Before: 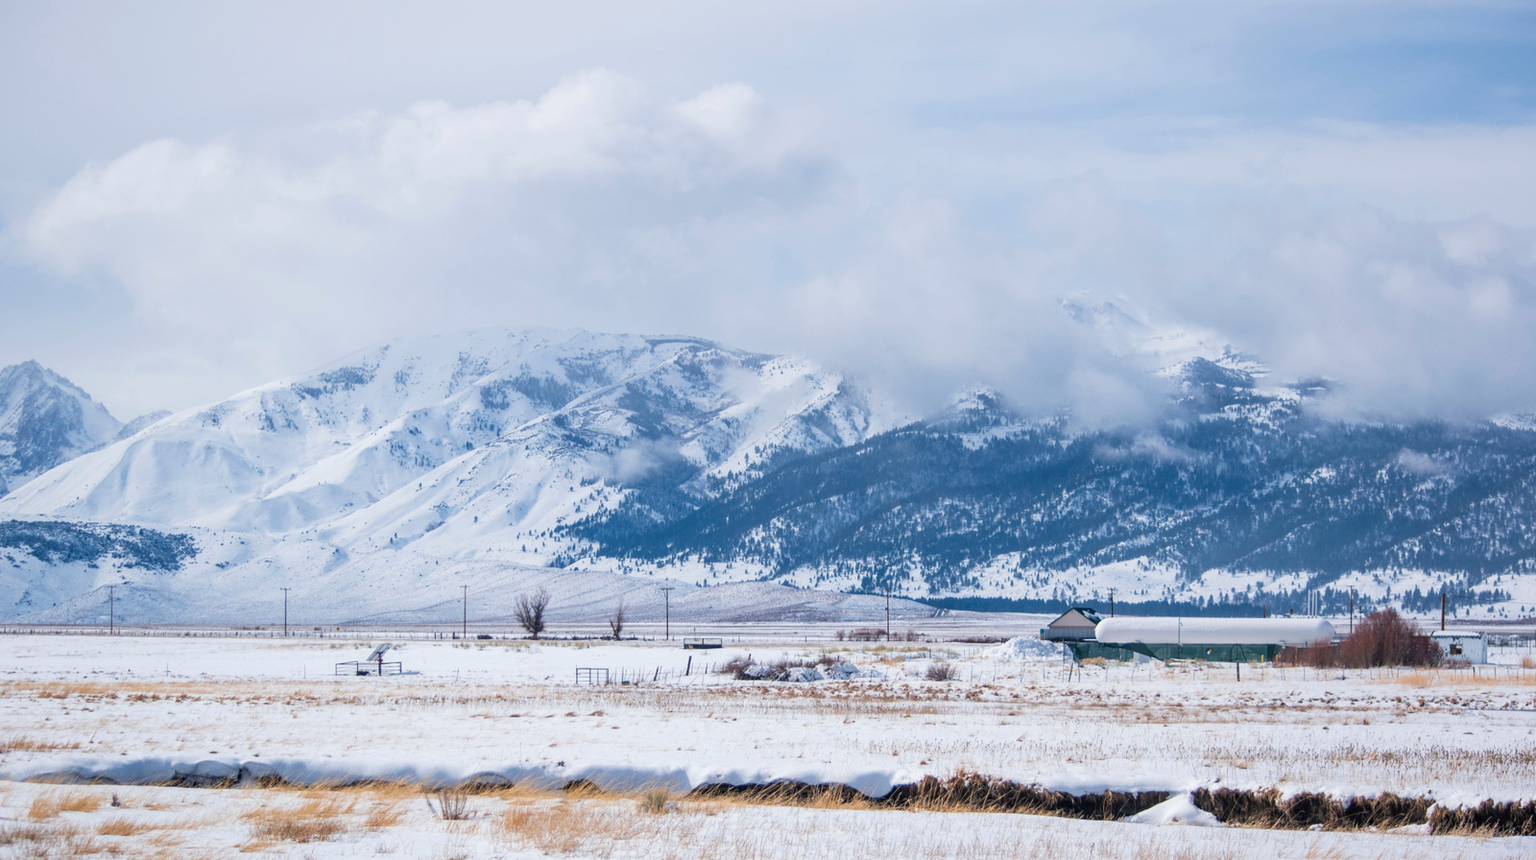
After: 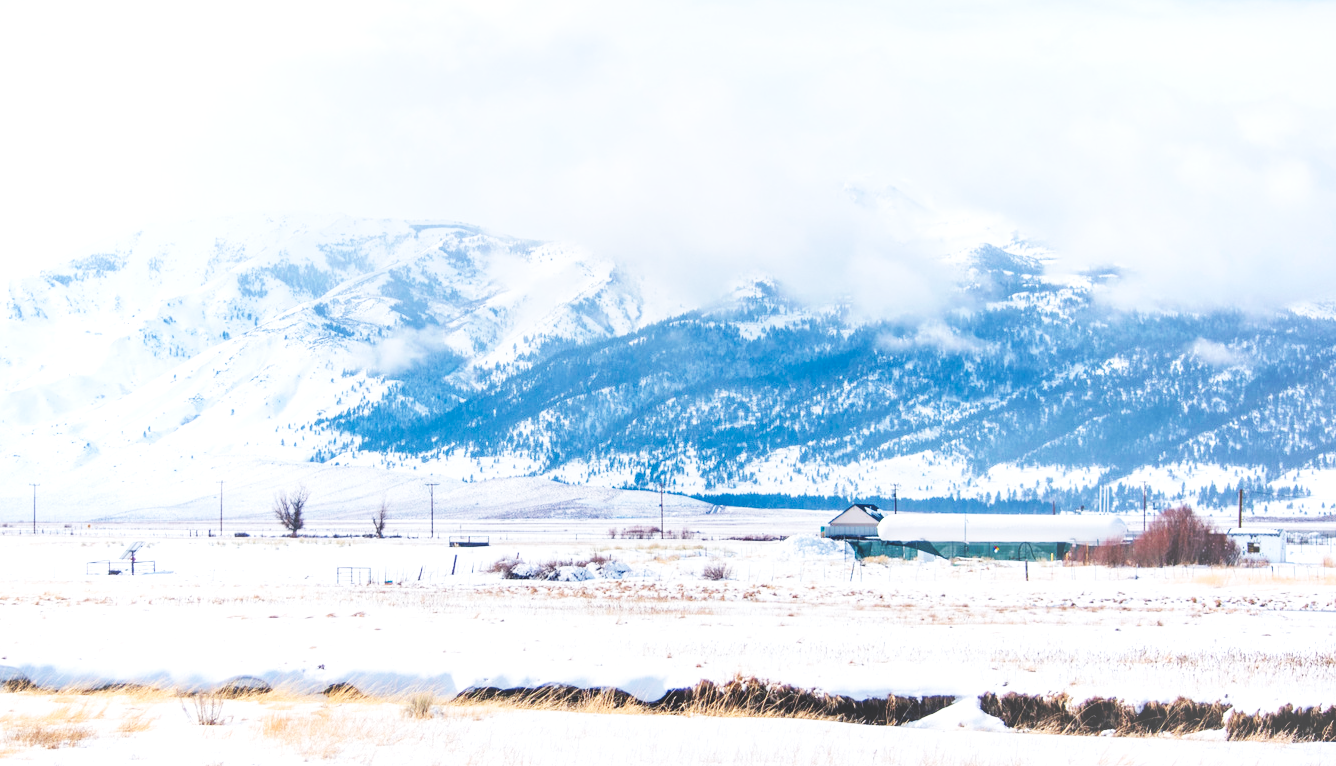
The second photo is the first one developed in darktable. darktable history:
crop: left 16.449%, top 14.453%
base curve: curves: ch0 [(0, 0.003) (0.001, 0.002) (0.006, 0.004) (0.02, 0.022) (0.048, 0.086) (0.094, 0.234) (0.162, 0.431) (0.258, 0.629) (0.385, 0.8) (0.548, 0.918) (0.751, 0.988) (1, 1)], preserve colors none
vignetting: fall-off start 16.49%, fall-off radius 101.04%, brightness 0.065, saturation -0.003, width/height ratio 0.722
